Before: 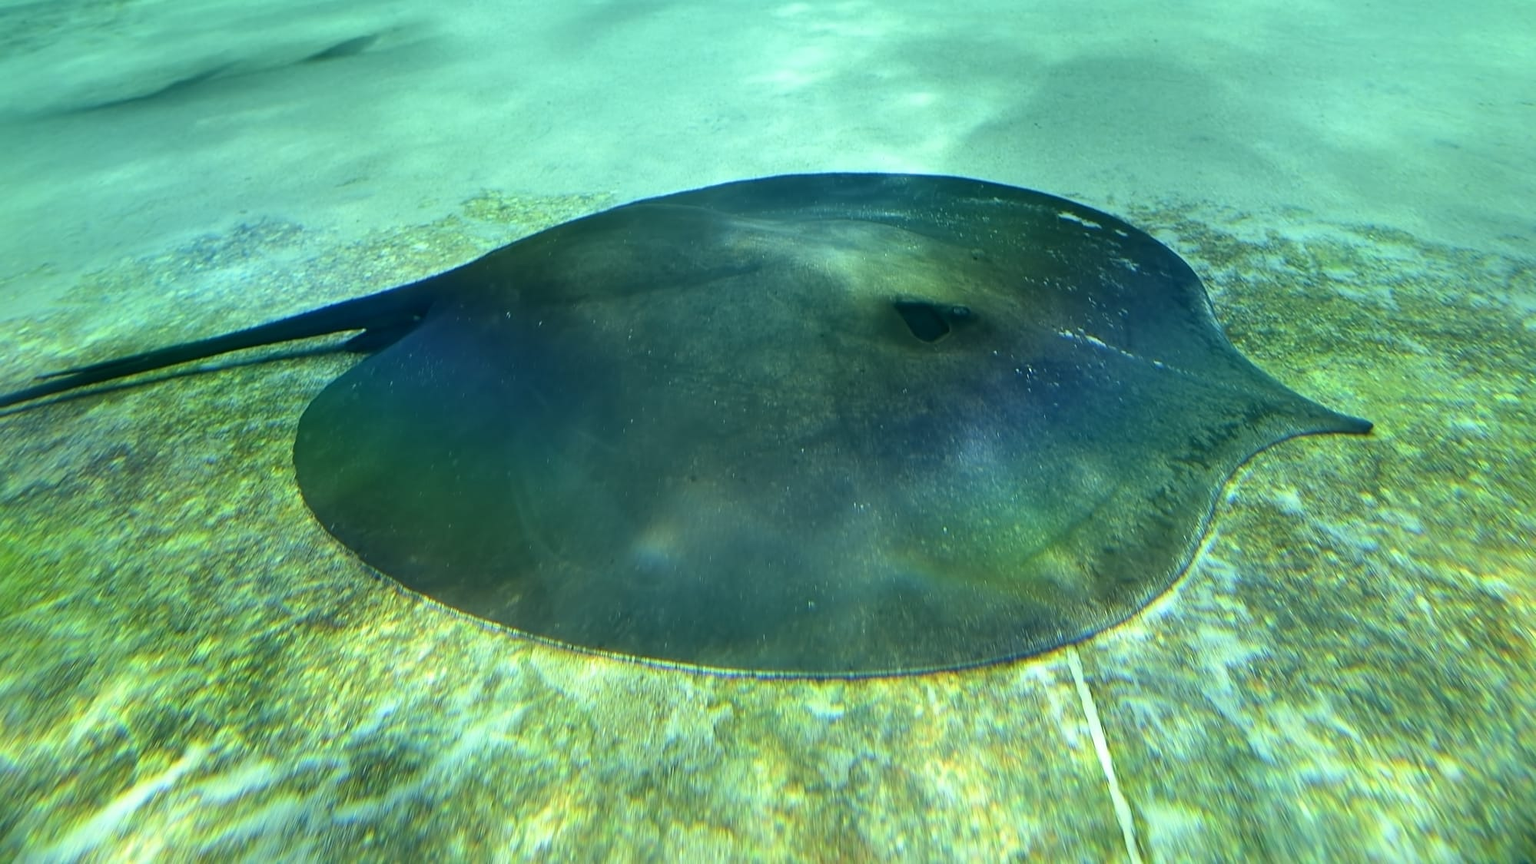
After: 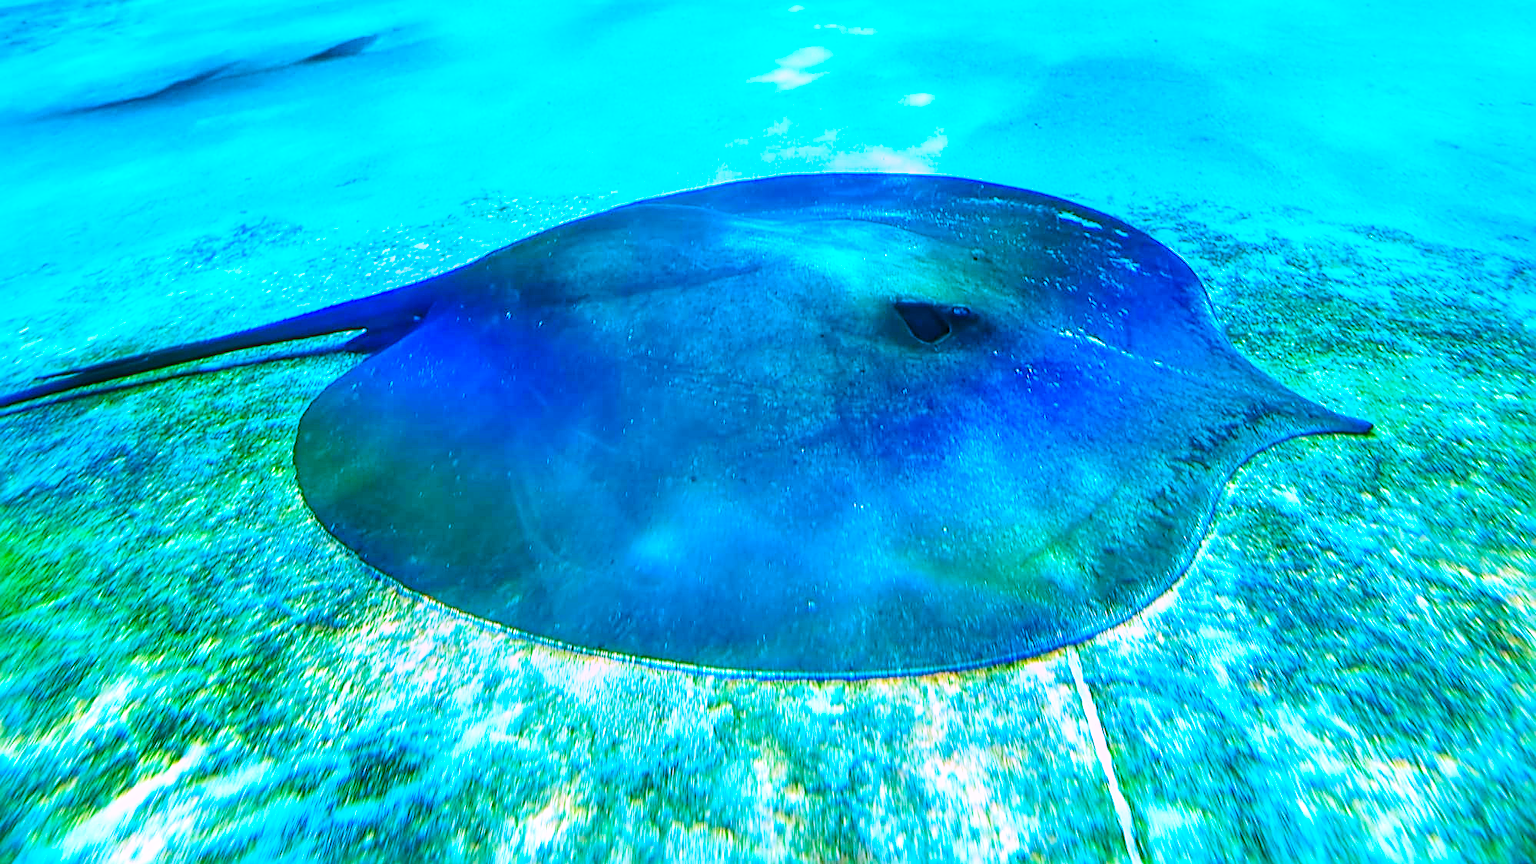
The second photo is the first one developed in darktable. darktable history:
sharpen: radius 2.584, amount 0.688
color calibration: illuminant as shot in camera, adaptation linear Bradford (ICC v4), x 0.406, y 0.405, temperature 3570.35 K, saturation algorithm version 1 (2020)
base curve: curves: ch0 [(0, 0) (0.028, 0.03) (0.121, 0.232) (0.46, 0.748) (0.859, 0.968) (1, 1)], preserve colors none
white balance: red 0.974, blue 1.044
local contrast: highlights 0%, shadows 0%, detail 133%
color correction: highlights a* 19.5, highlights b* -11.53, saturation 1.69
shadows and highlights: low approximation 0.01, soften with gaussian
